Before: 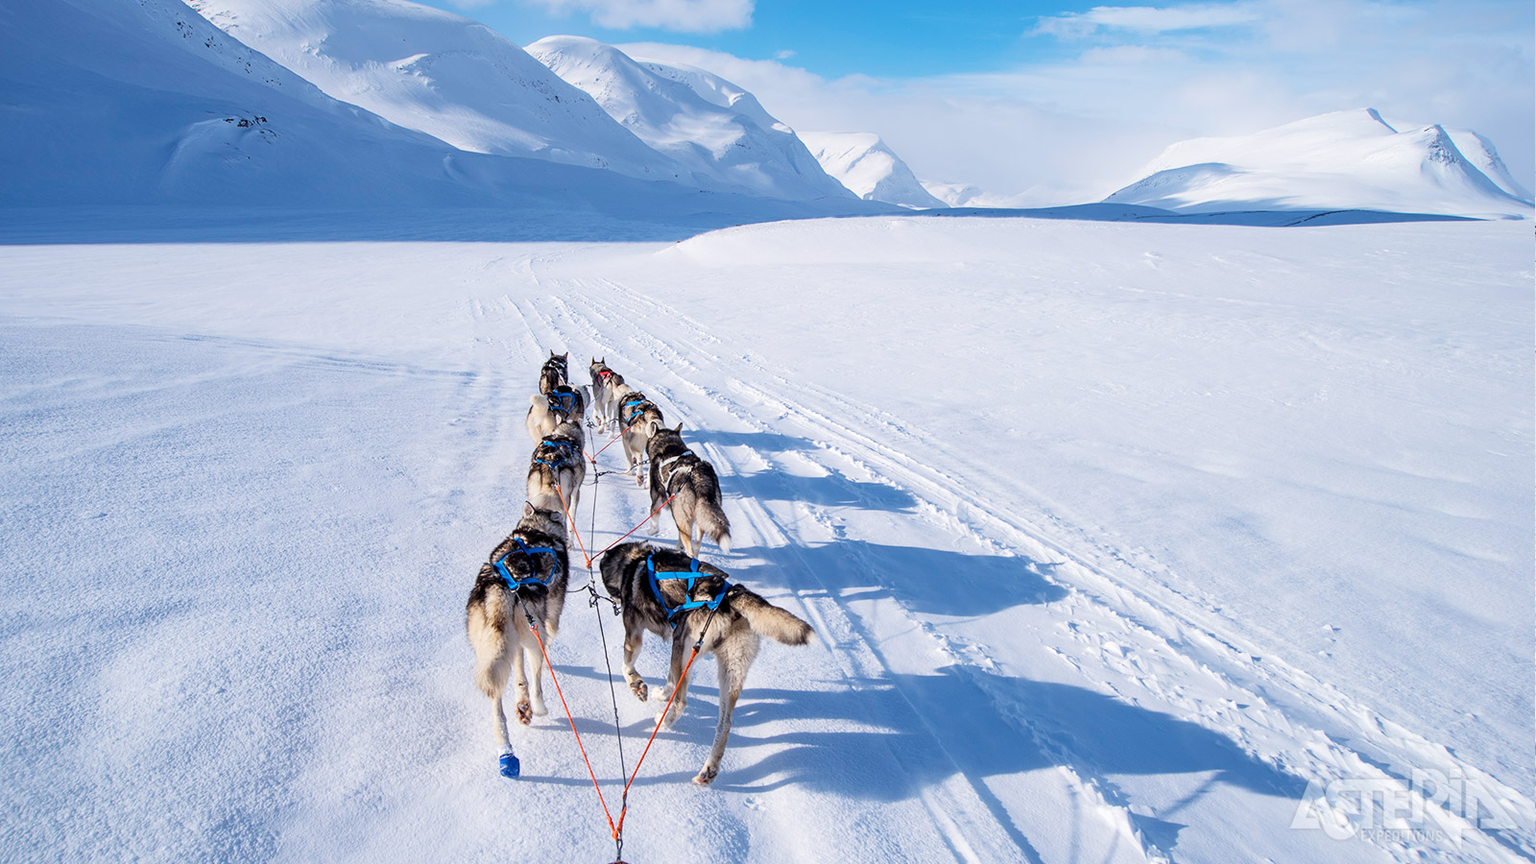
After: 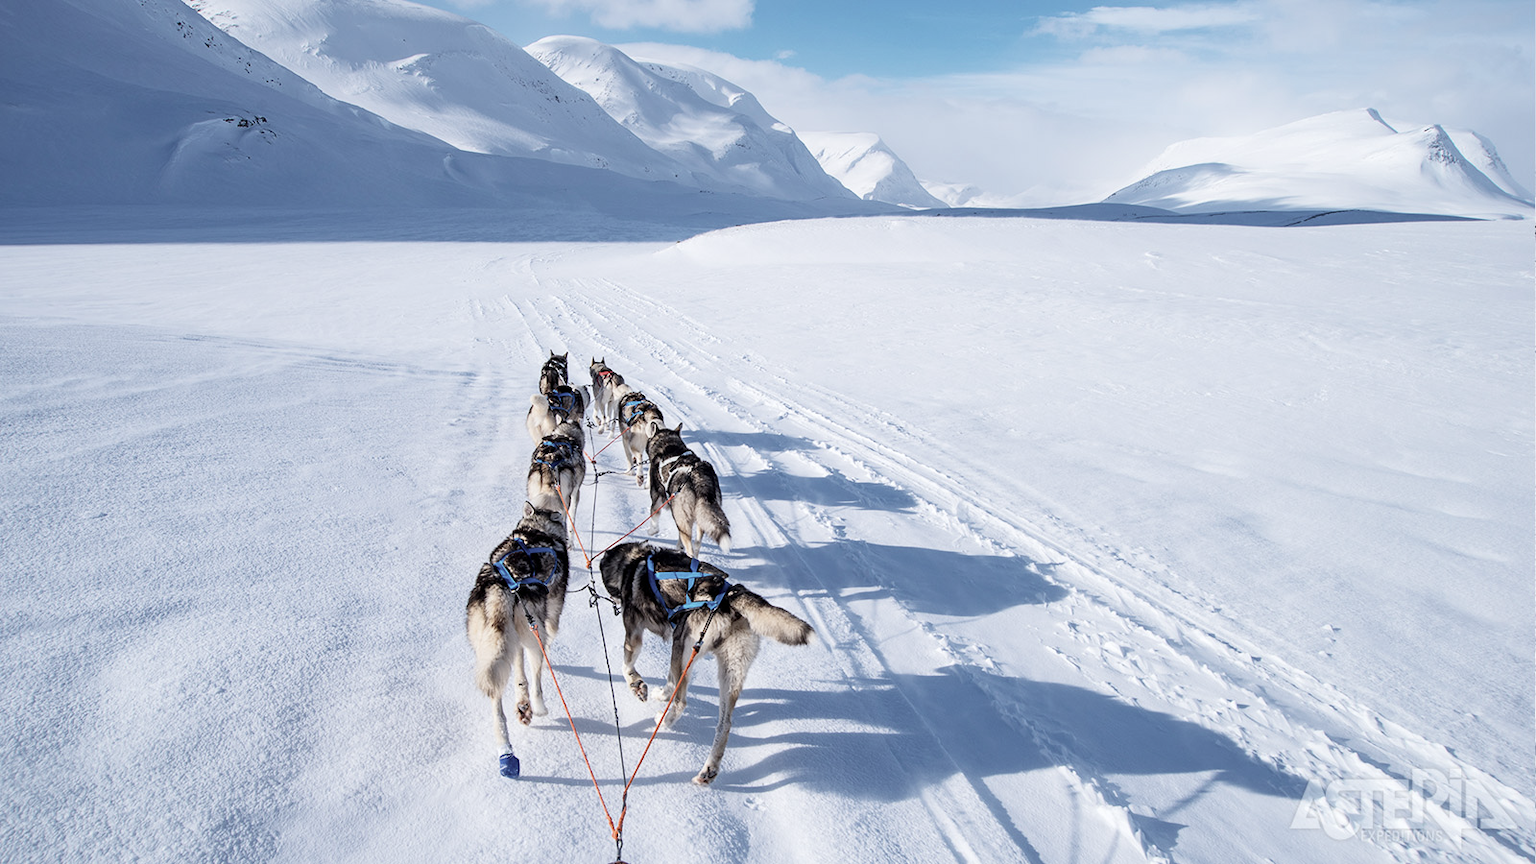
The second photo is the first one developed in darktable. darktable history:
white balance: red 0.986, blue 1.01
contrast brightness saturation: contrast 0.1, saturation -0.36
